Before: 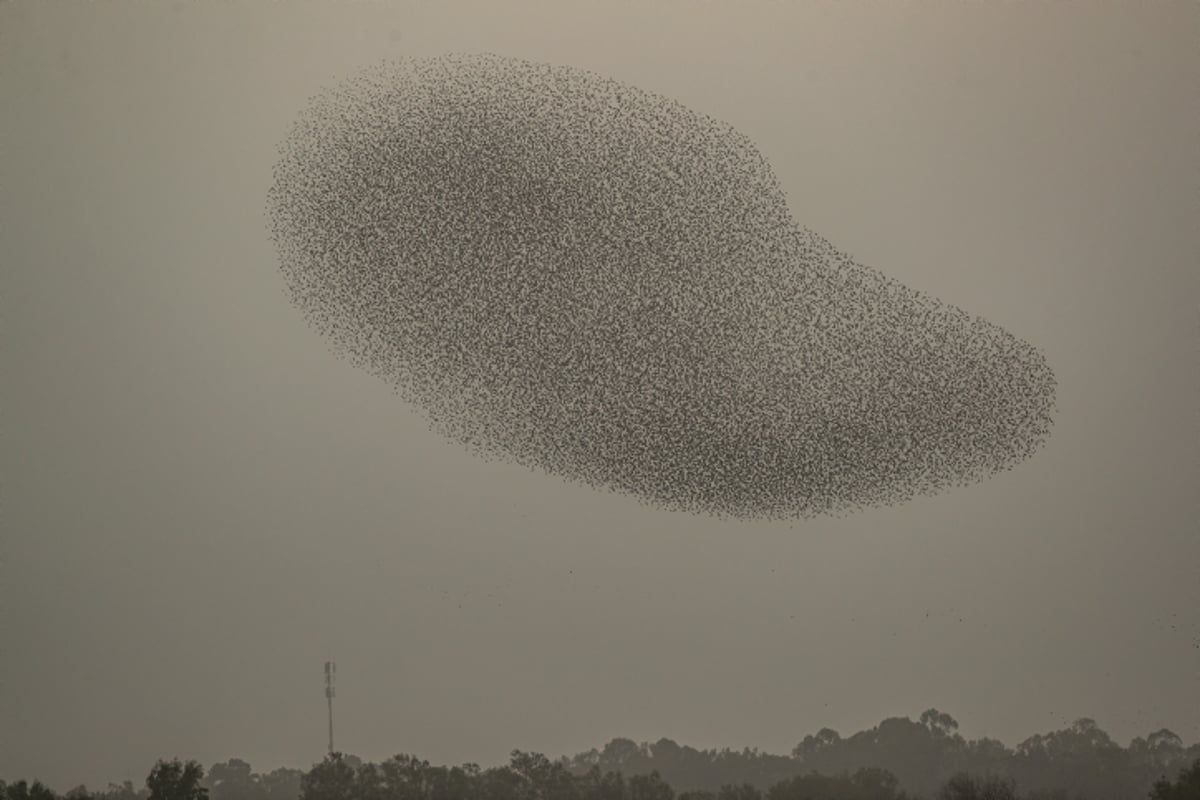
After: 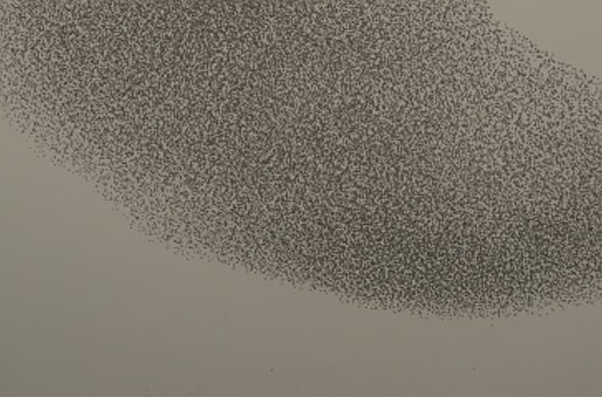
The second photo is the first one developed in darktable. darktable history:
sharpen: amount 0.208
crop: left 24.927%, top 25.286%, right 24.888%, bottom 25.079%
